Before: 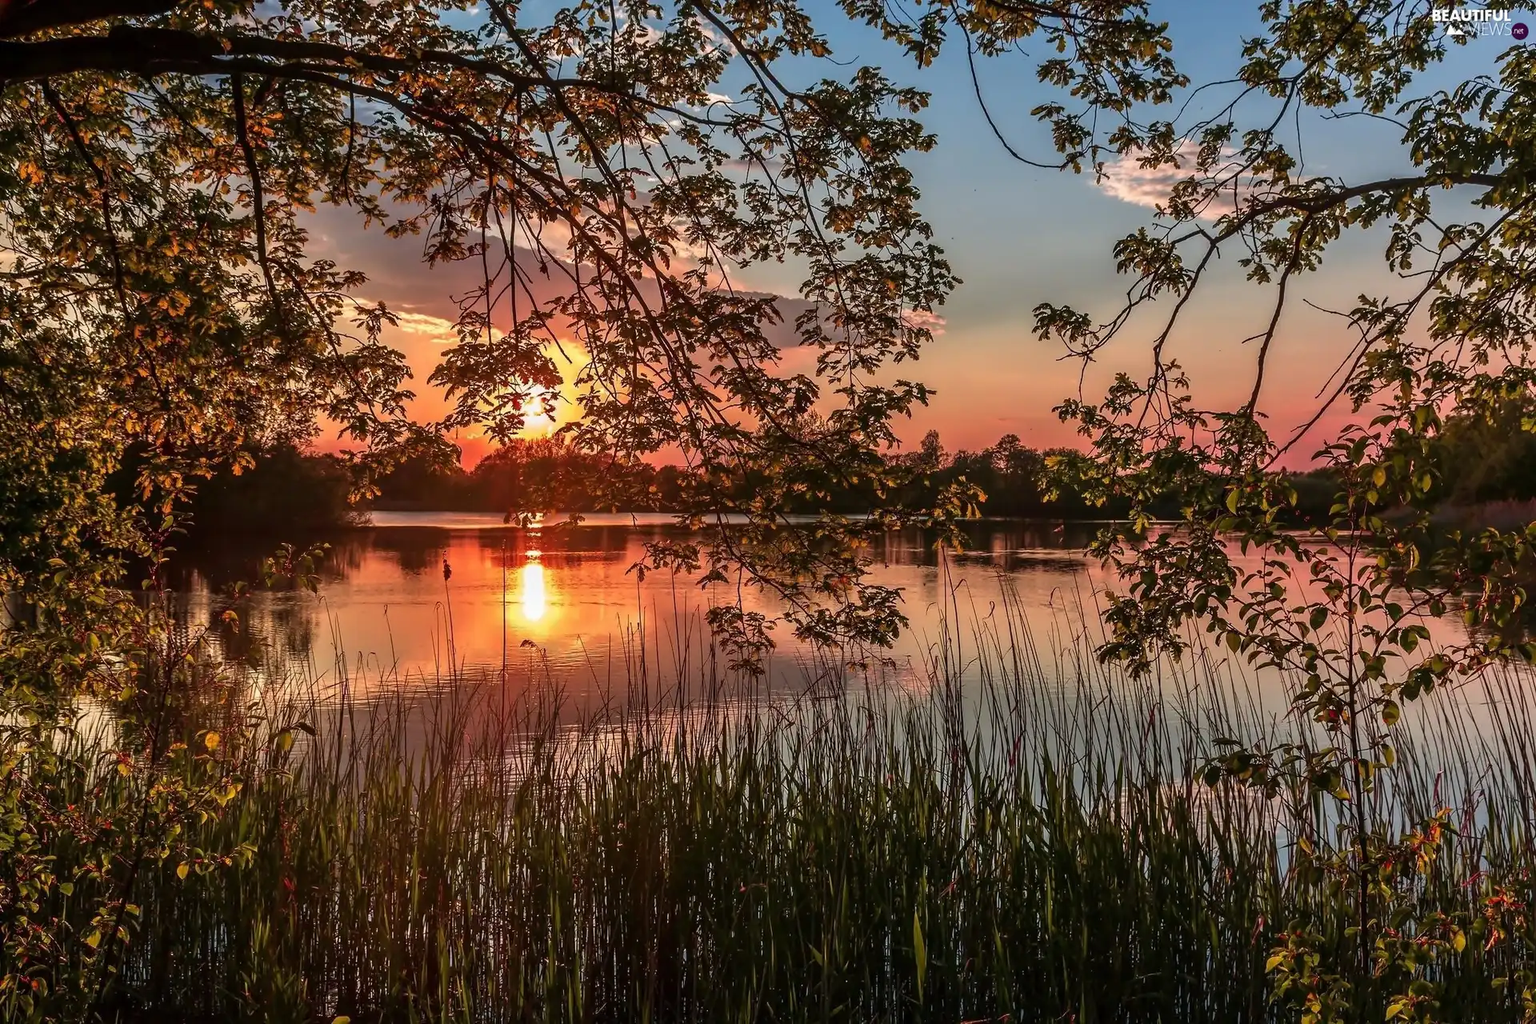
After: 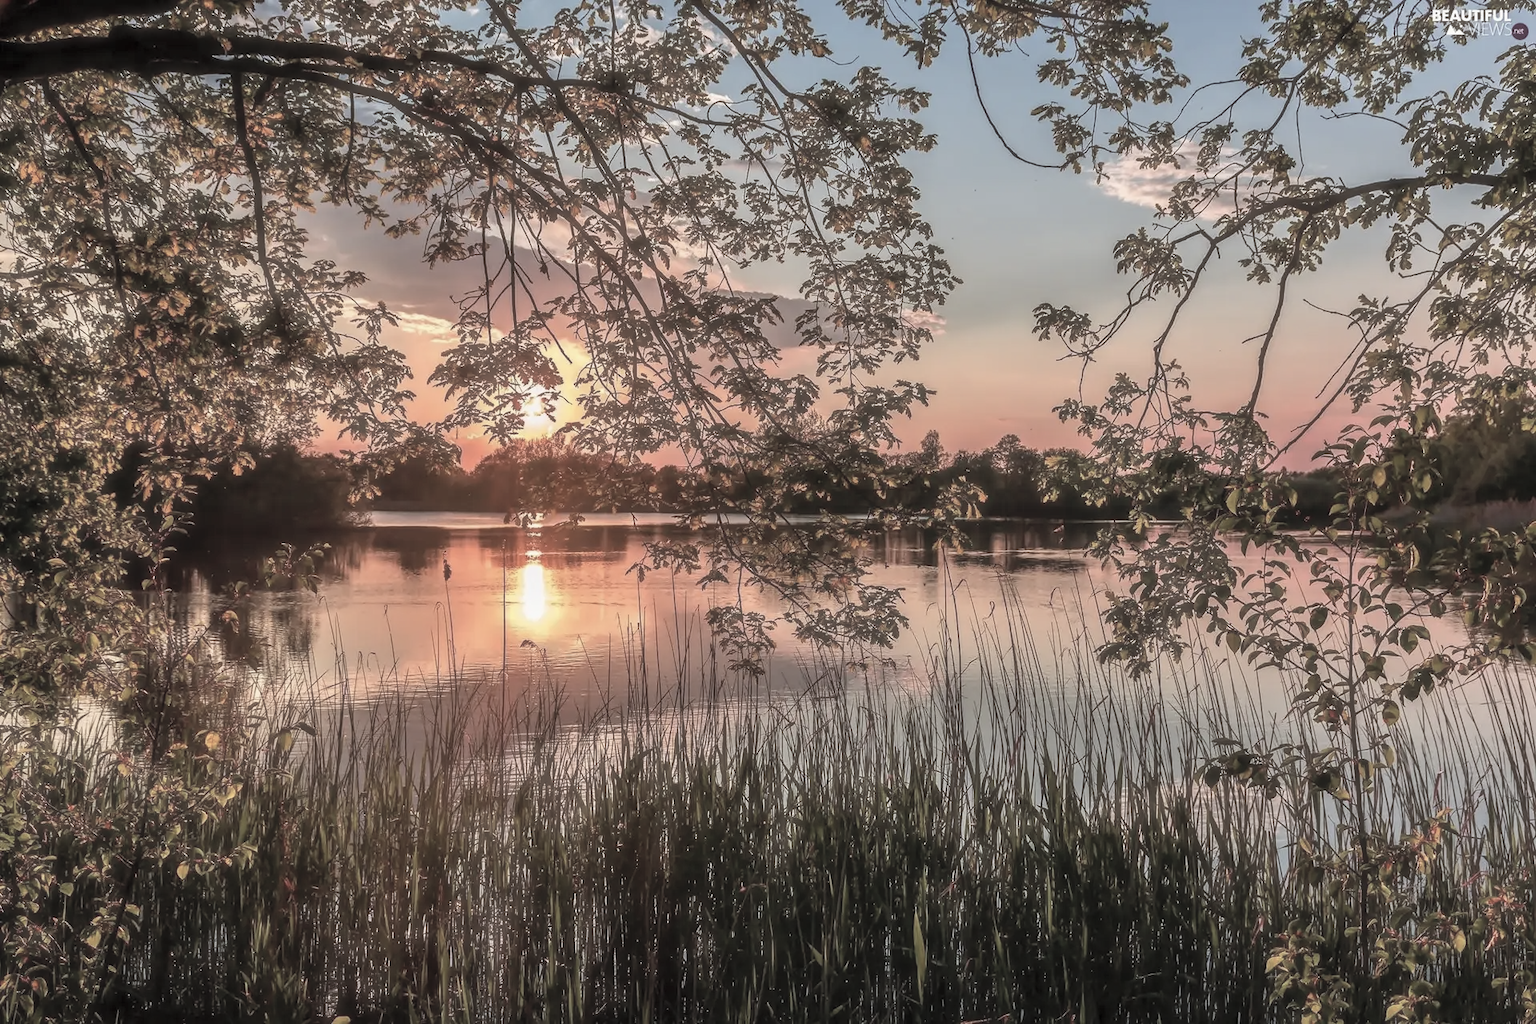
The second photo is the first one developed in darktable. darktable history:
contrast brightness saturation: brightness 0.19, saturation -0.504
haze removal: strength -0.061, compatibility mode true, adaptive false
